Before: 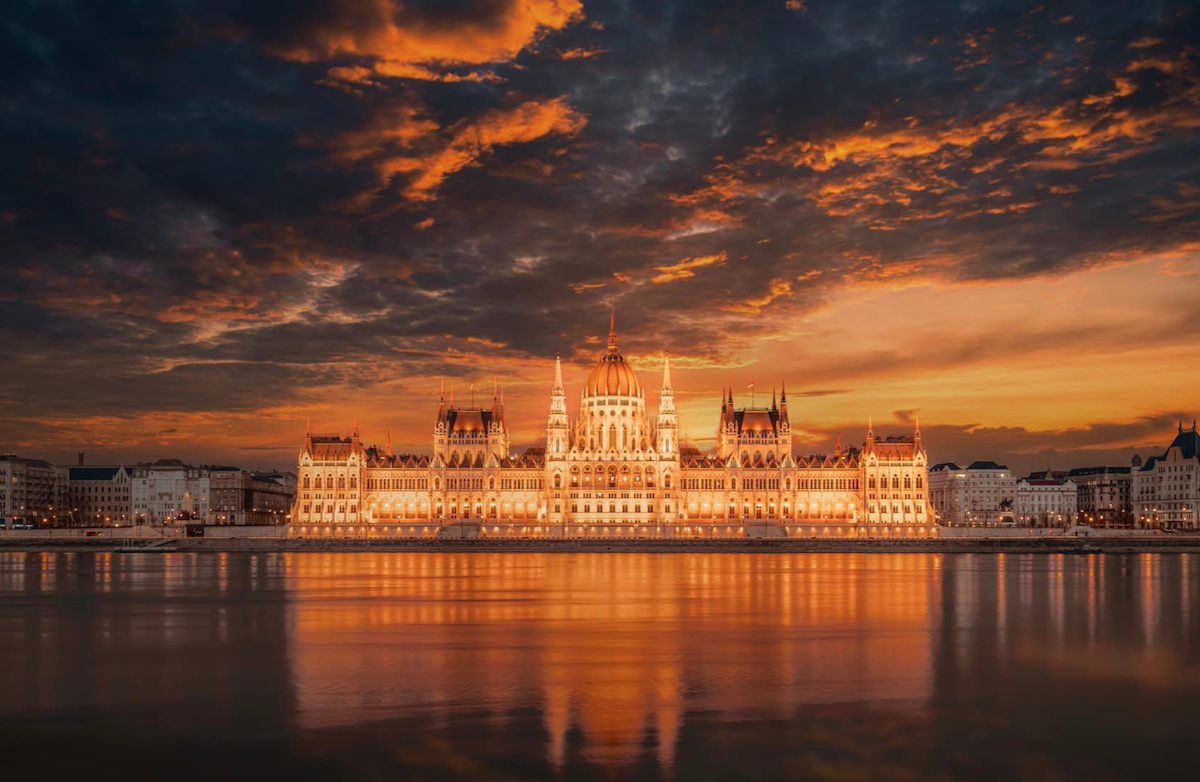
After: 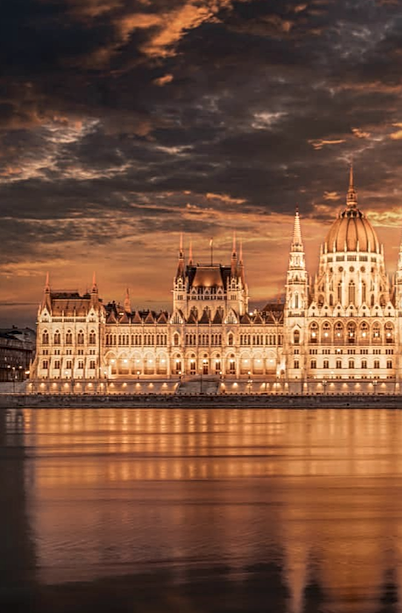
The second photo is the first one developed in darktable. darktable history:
crop and rotate: left 21.77%, top 18.528%, right 44.676%, bottom 2.997%
sharpen: on, module defaults
local contrast: on, module defaults
exposure: compensate highlight preservation false
contrast brightness saturation: contrast 0.1, saturation -0.3
